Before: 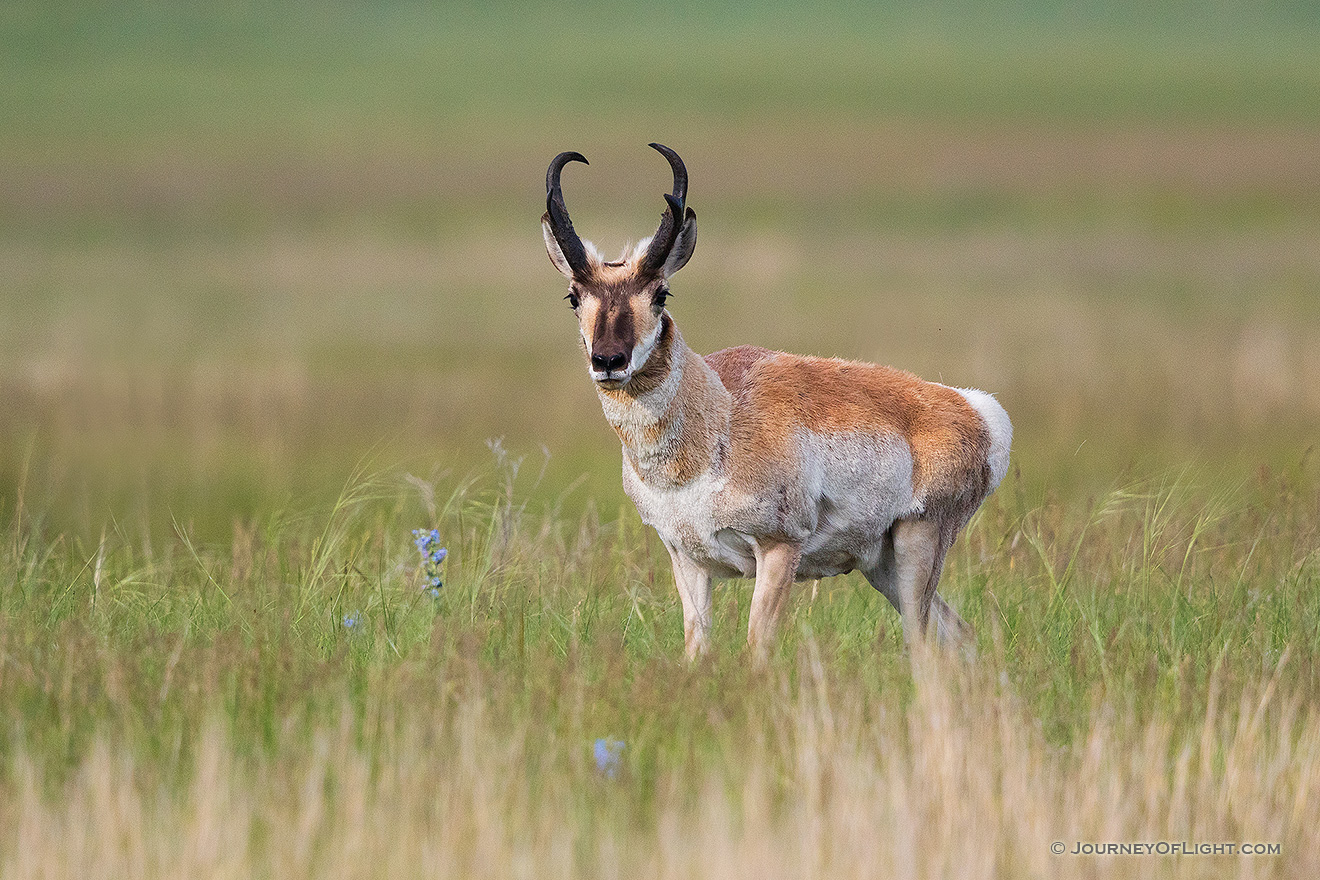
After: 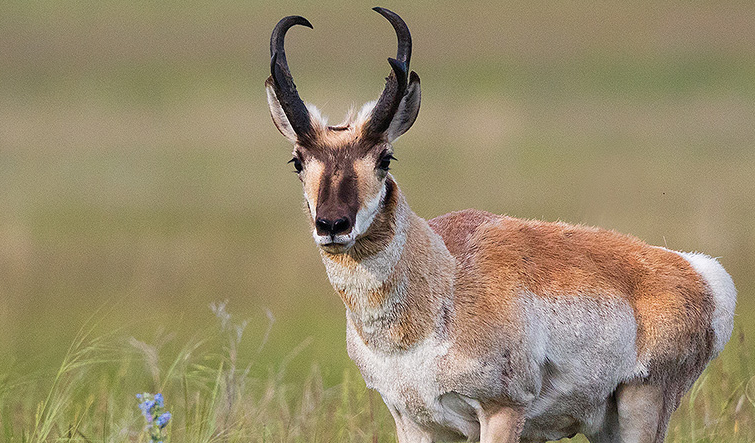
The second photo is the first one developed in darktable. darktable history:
crop: left 20.932%, top 15.471%, right 21.848%, bottom 34.081%
tone equalizer: on, module defaults
